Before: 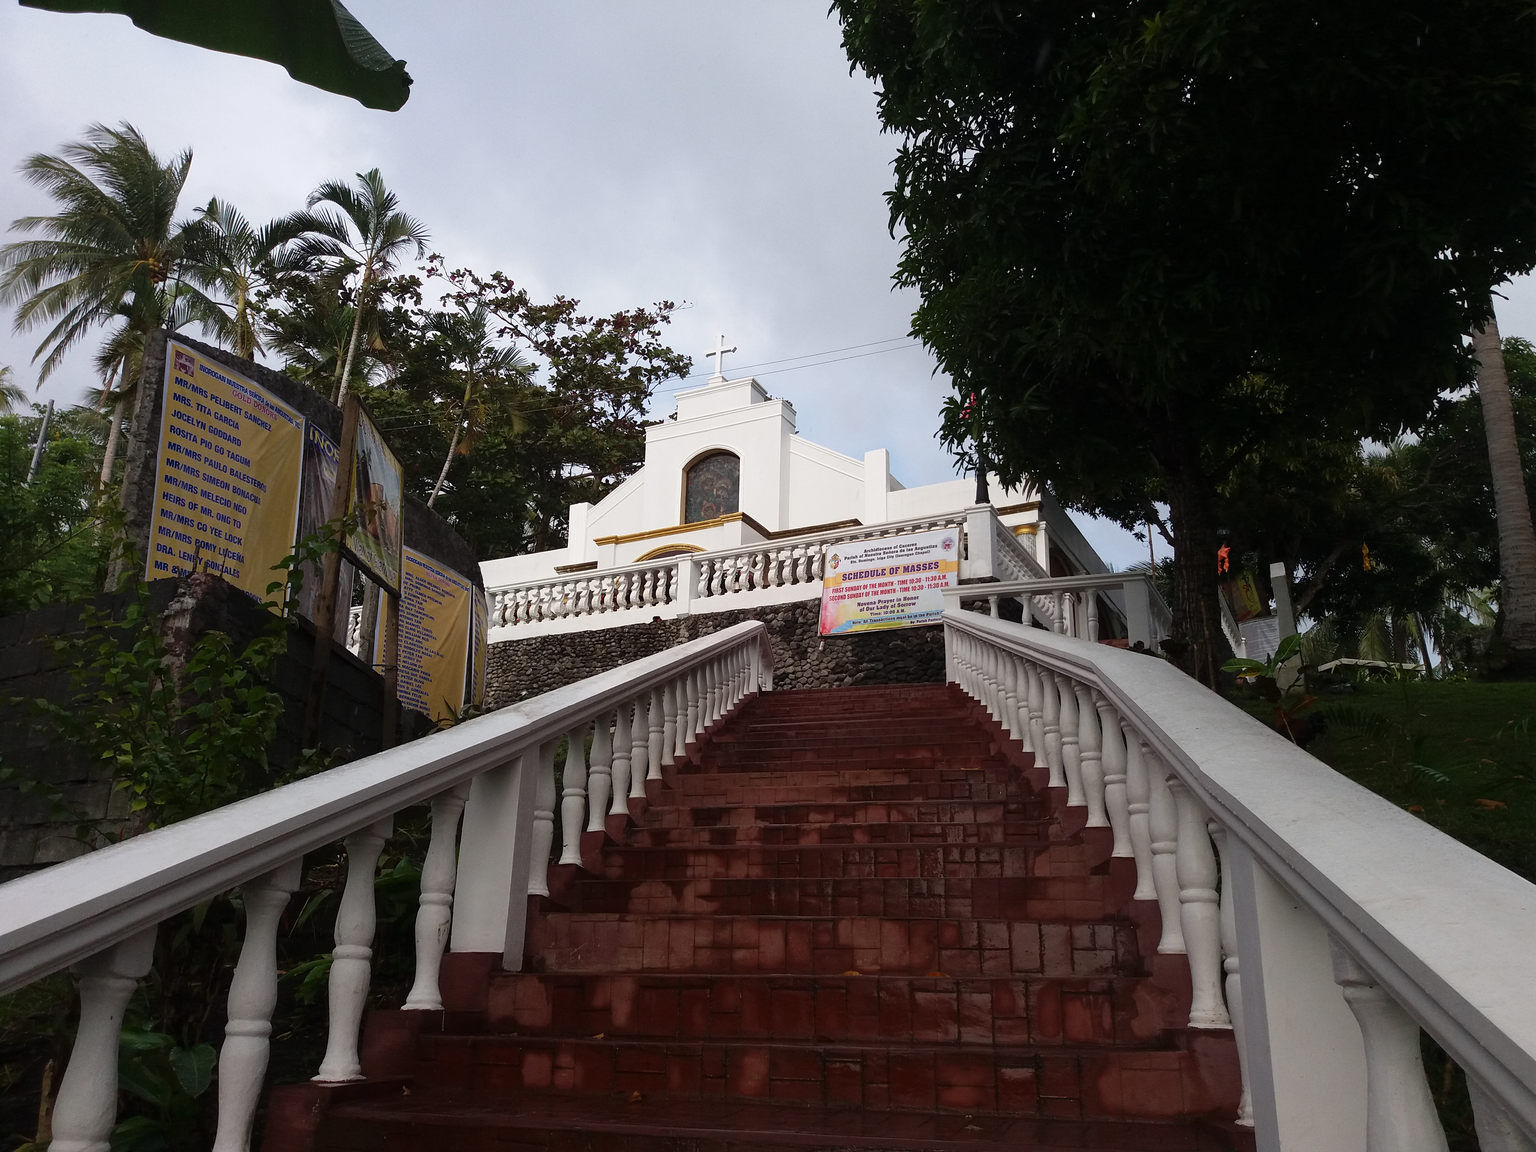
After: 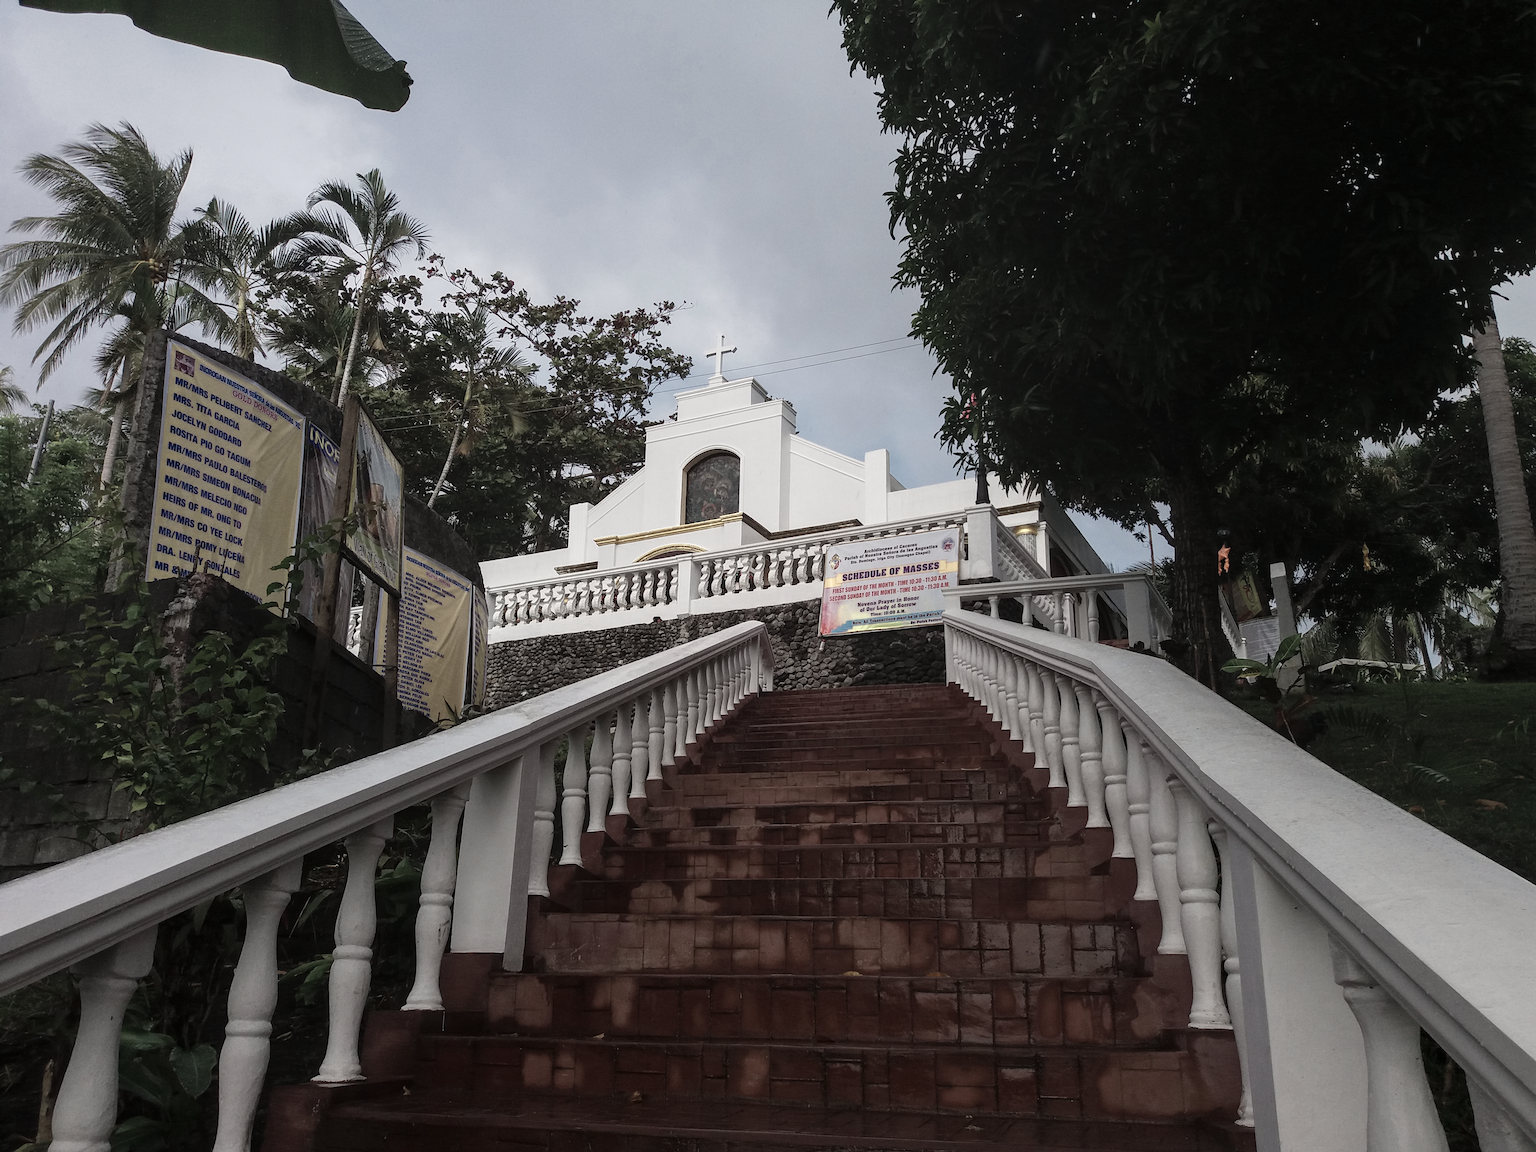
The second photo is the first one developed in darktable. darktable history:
local contrast: detail 117%
vibrance: vibrance 10%
color zones: curves: ch0 [(0.25, 0.667) (0.758, 0.368)]; ch1 [(0.215, 0.245) (0.761, 0.373)]; ch2 [(0.247, 0.554) (0.761, 0.436)]
